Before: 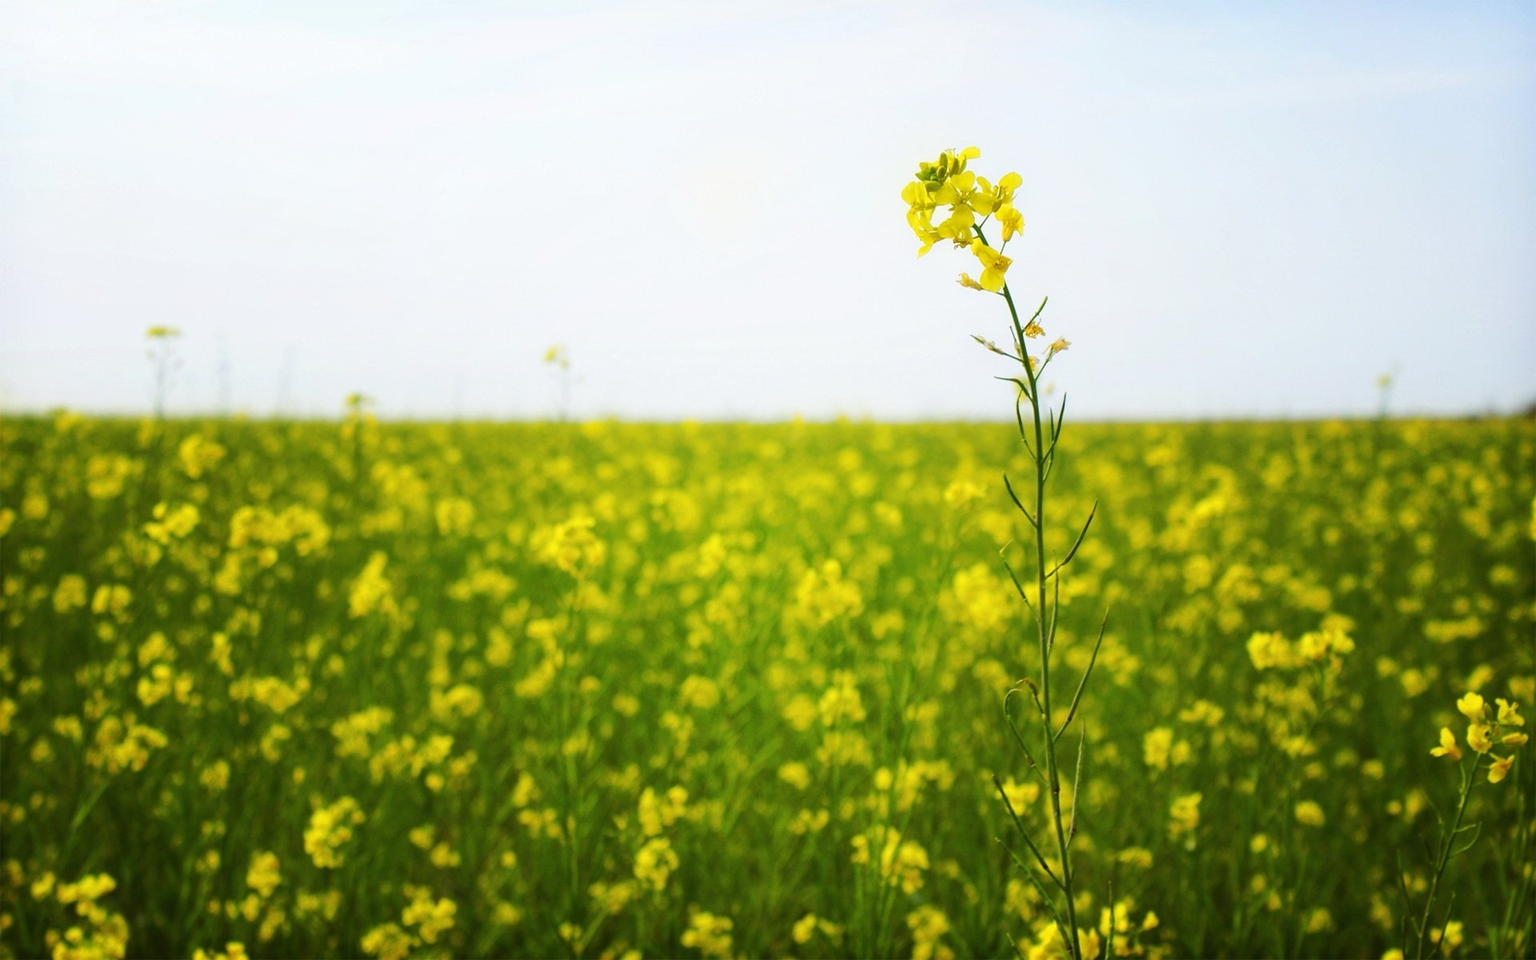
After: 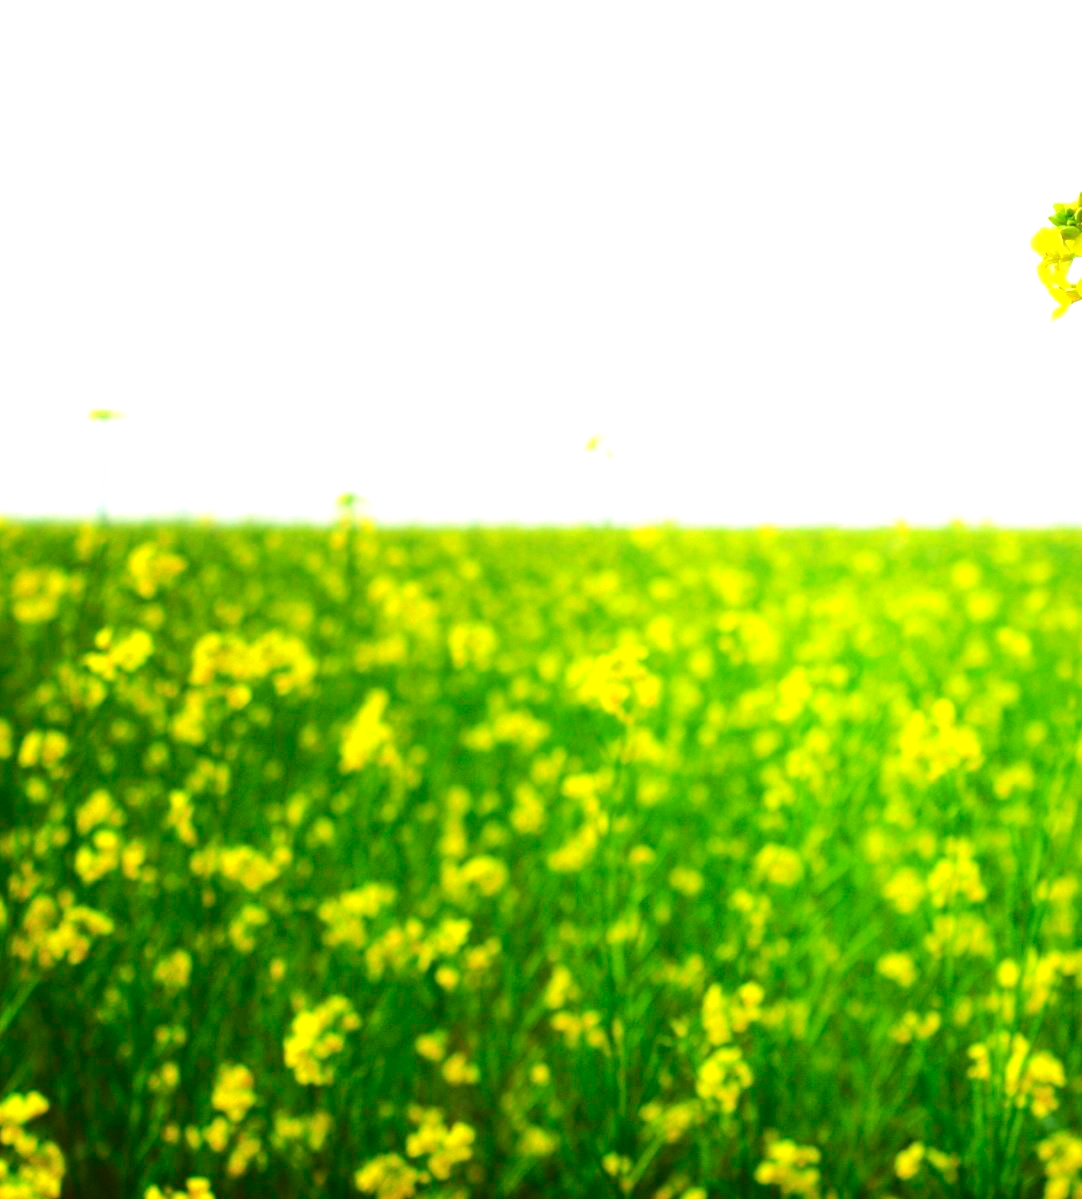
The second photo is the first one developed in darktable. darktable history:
crop: left 5.049%, right 38.57%
tone curve: curves: ch0 [(0, 0) (0.183, 0.152) (0.571, 0.594) (1, 1)]; ch1 [(0, 0) (0.394, 0.307) (0.5, 0.5) (0.586, 0.597) (0.625, 0.647) (1, 1)]; ch2 [(0, 0) (0.5, 0.5) (0.604, 0.616) (1, 1)], color space Lab, independent channels, preserve colors none
exposure: black level correction 0, exposure 0.703 EV, compensate highlight preservation false
